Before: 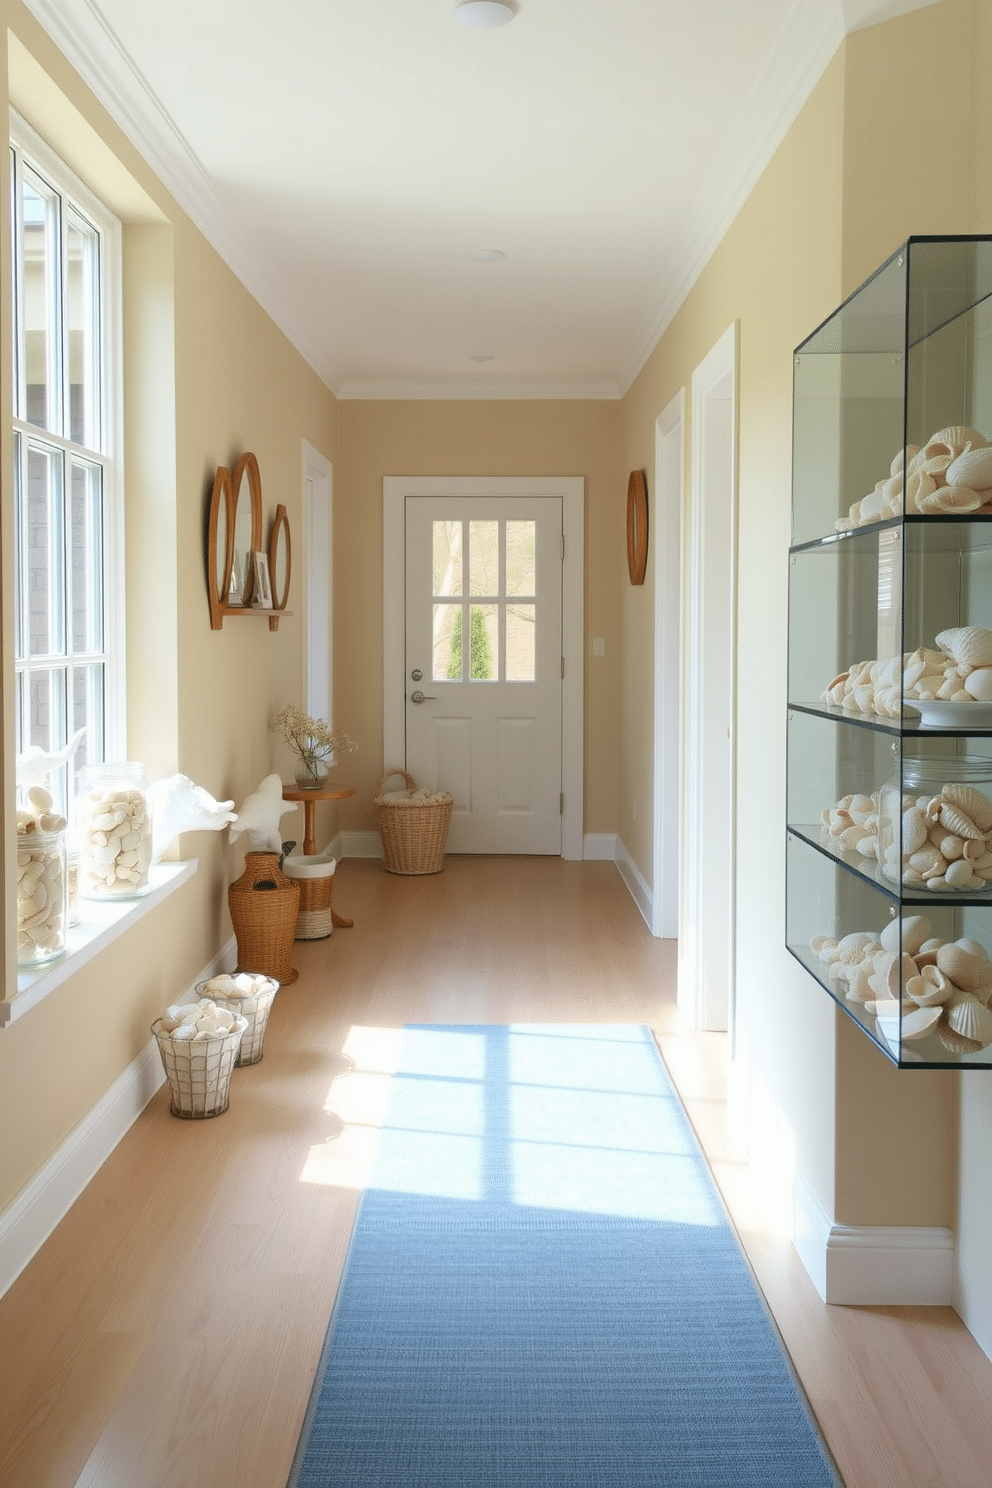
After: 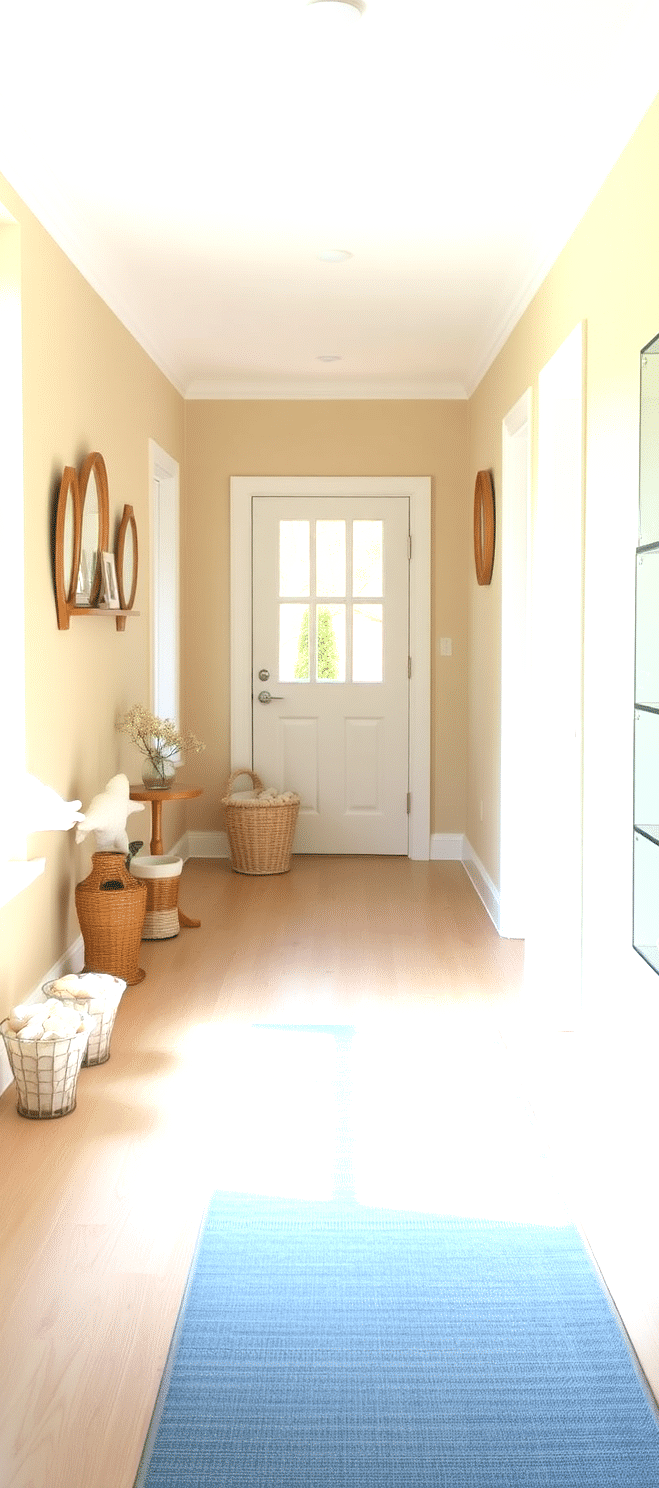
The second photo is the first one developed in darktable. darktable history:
crop and rotate: left 15.487%, right 17.99%
exposure: exposure 0.939 EV, compensate highlight preservation false
